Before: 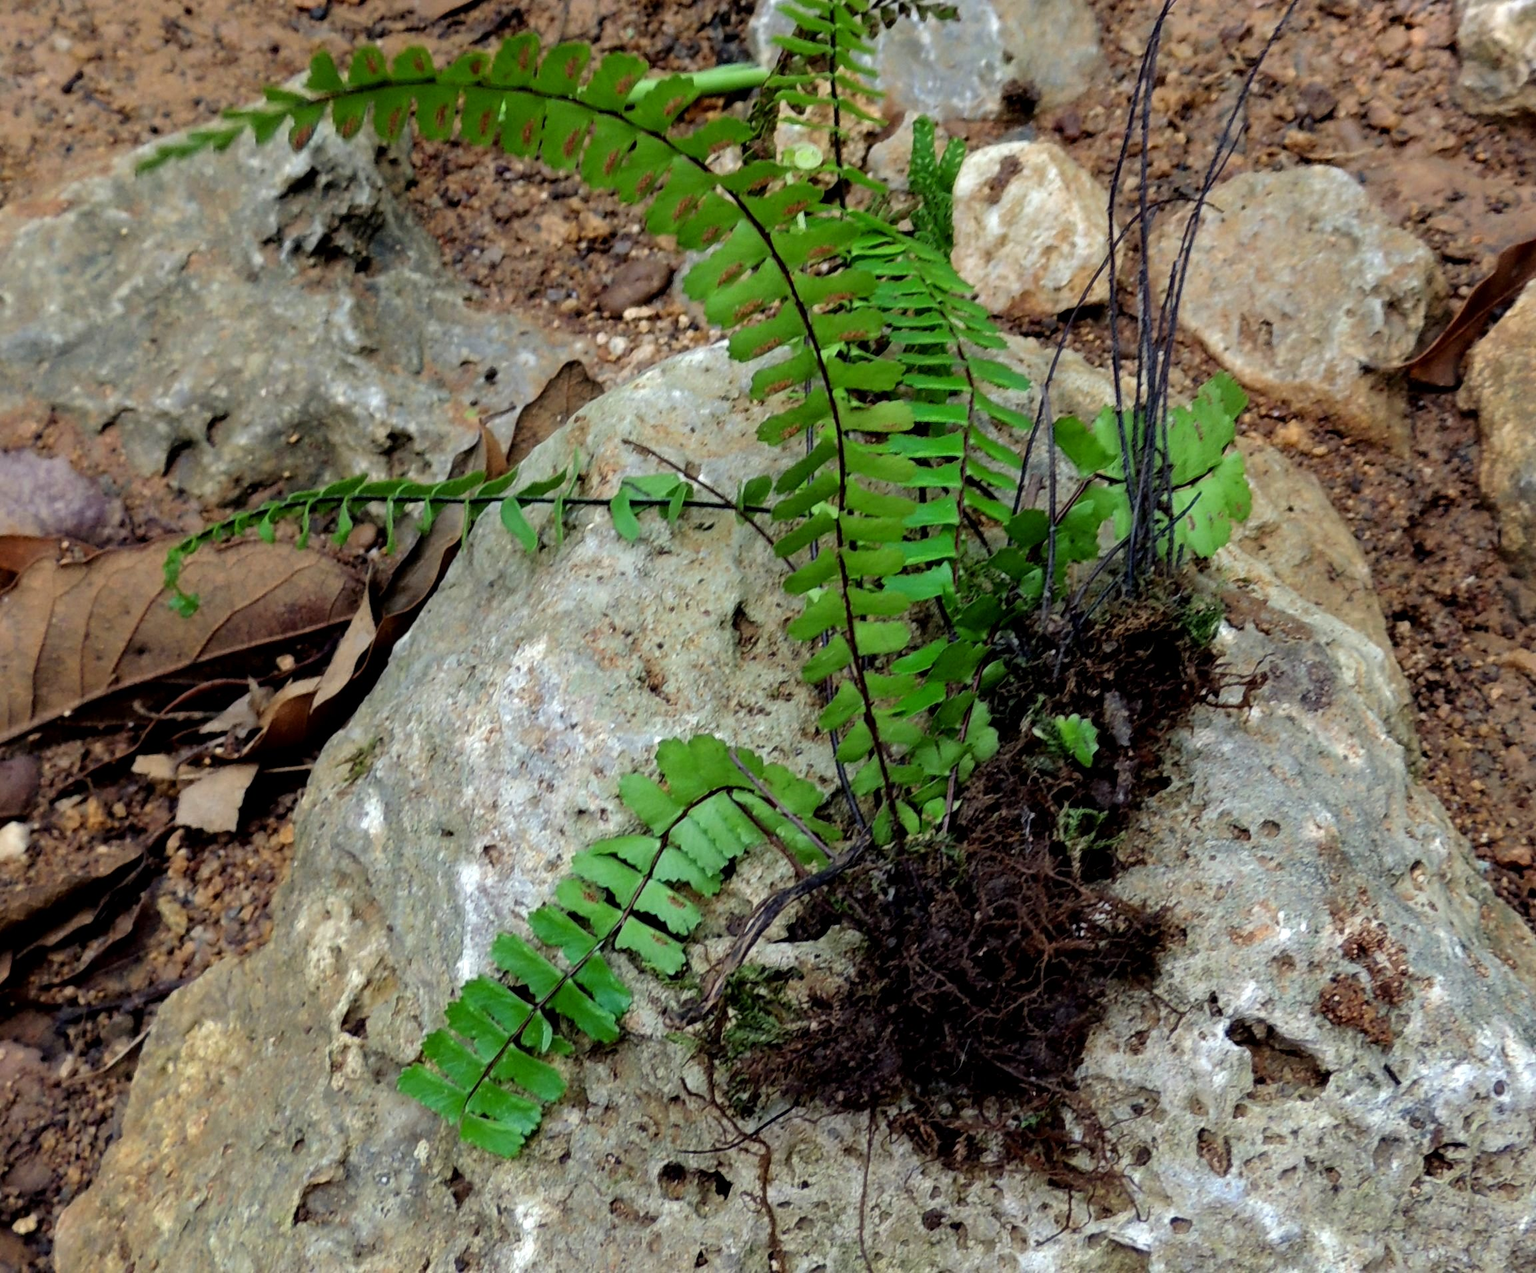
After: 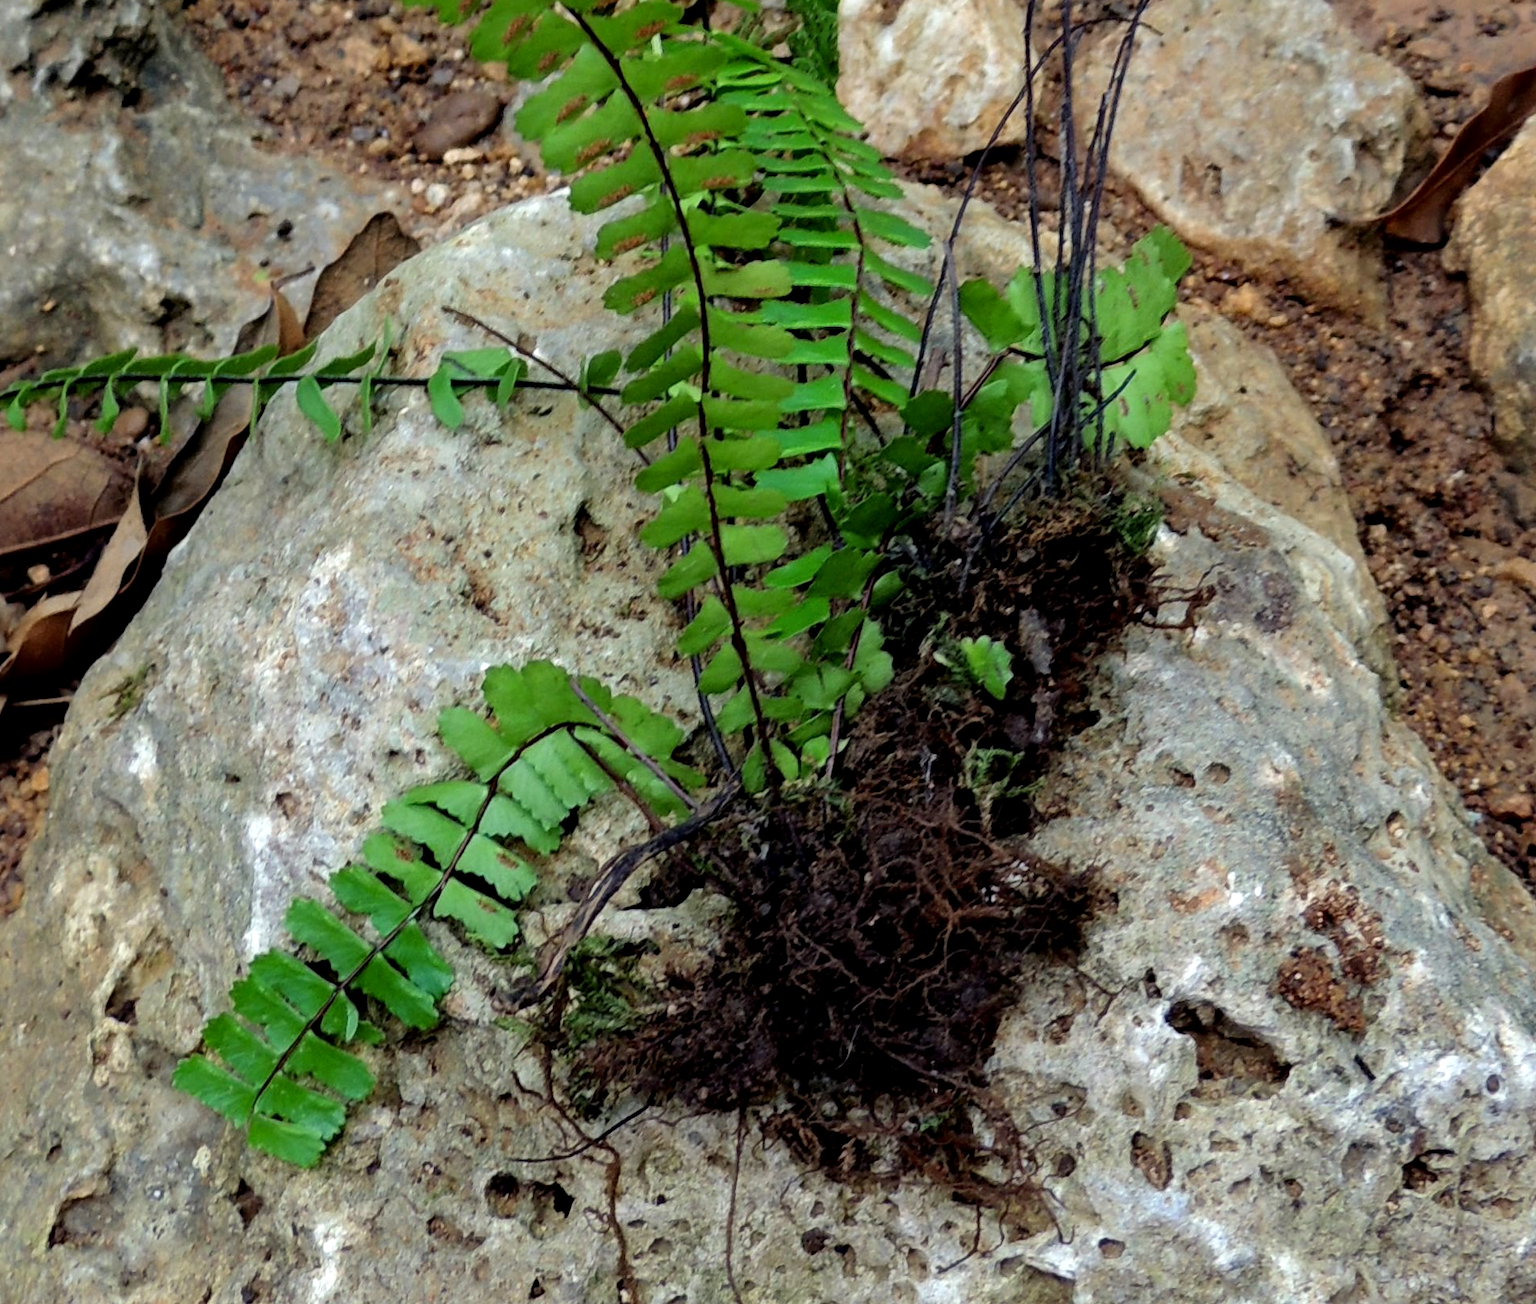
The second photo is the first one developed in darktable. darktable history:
crop: left 16.501%, top 14.417%
local contrast: mode bilateral grid, contrast 100, coarseness 99, detail 108%, midtone range 0.2
